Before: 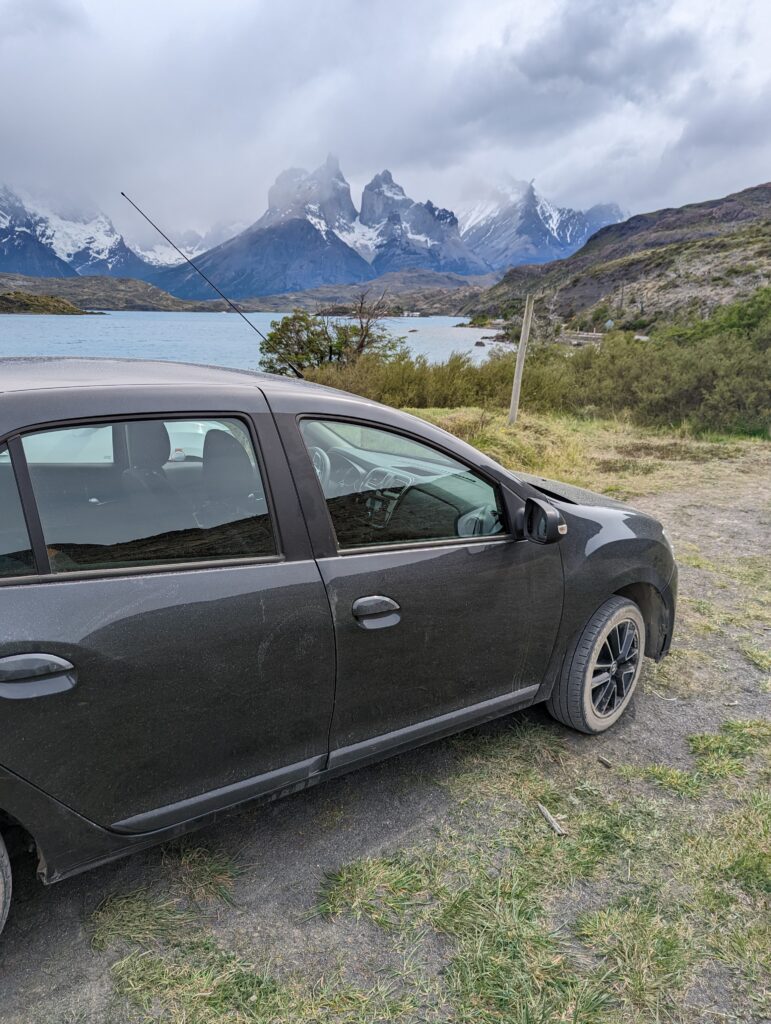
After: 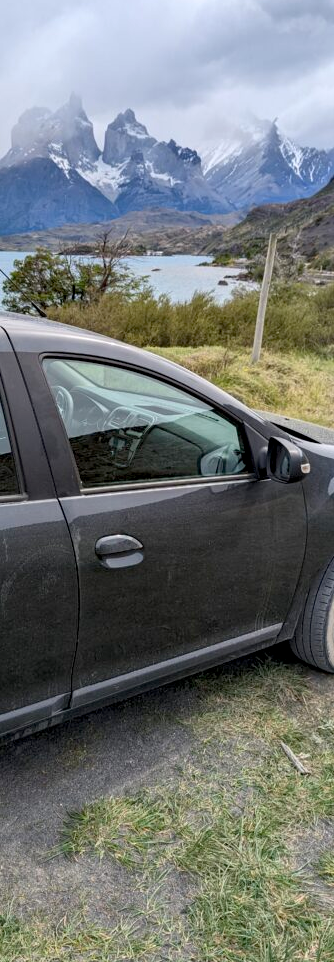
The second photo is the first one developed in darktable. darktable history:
exposure: black level correction 0.007, exposure 0.159 EV, compensate highlight preservation false
crop: left 33.452%, top 6.025%, right 23.155%
